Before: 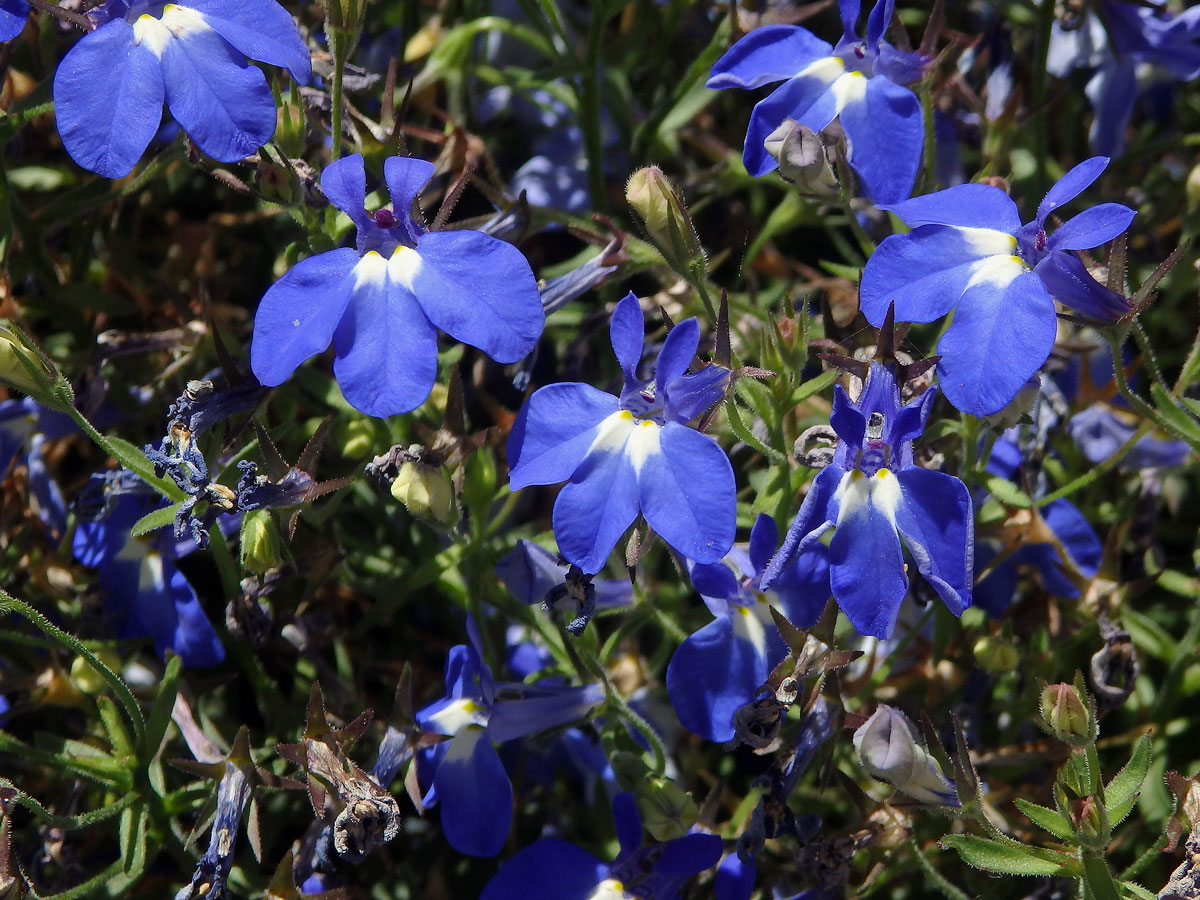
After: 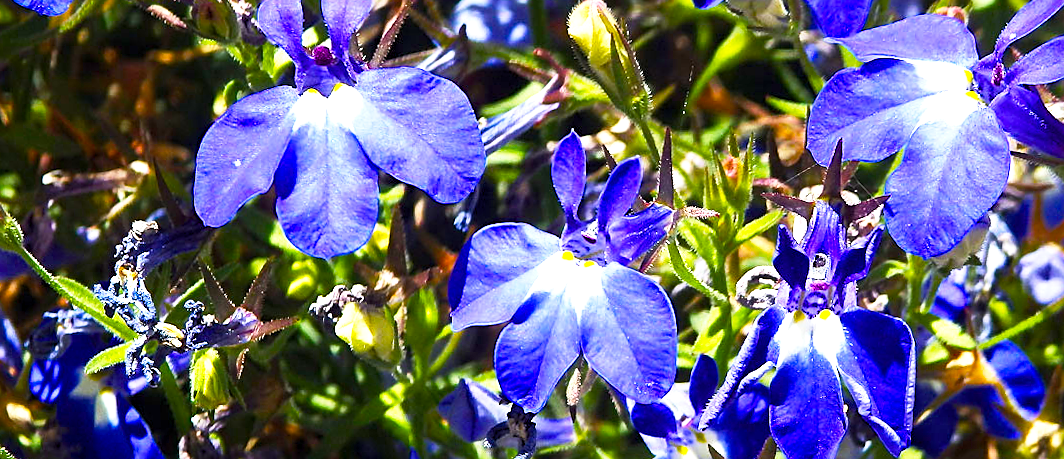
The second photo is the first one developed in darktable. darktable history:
sharpen: on, module defaults
rotate and perspective: rotation 0.074°, lens shift (vertical) 0.096, lens shift (horizontal) -0.041, crop left 0.043, crop right 0.952, crop top 0.024, crop bottom 0.979
color balance rgb: linear chroma grading › global chroma 9%, perceptual saturation grading › global saturation 36%, perceptual saturation grading › shadows 35%, perceptual brilliance grading › global brilliance 15%, perceptual brilliance grading › shadows -35%, global vibrance 15%
base curve: curves: ch0 [(0, 0) (0.579, 0.807) (1, 1)], preserve colors none
exposure: exposure 1 EV, compensate highlight preservation false
crop: left 1.744%, top 19.225%, right 5.069%, bottom 28.357%
